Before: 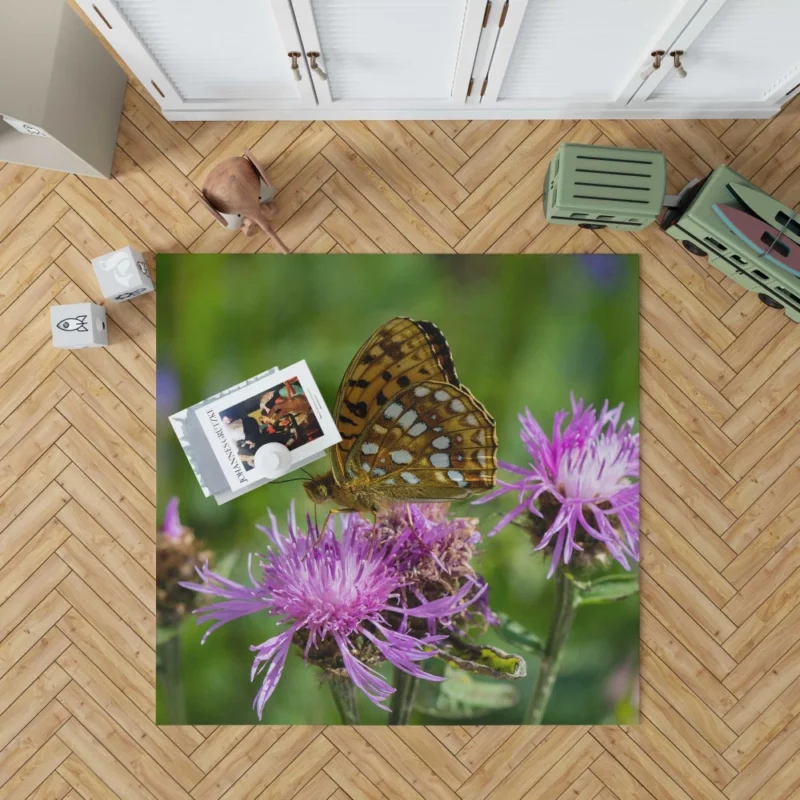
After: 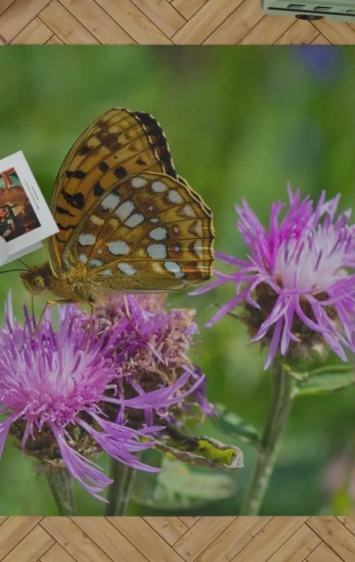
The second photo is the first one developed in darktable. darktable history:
crop: left 35.432%, top 26.233%, right 20.145%, bottom 3.432%
contrast brightness saturation: contrast -0.02, brightness -0.01, saturation 0.03
tone equalizer: -8 EV 0.25 EV, -7 EV 0.417 EV, -6 EV 0.417 EV, -5 EV 0.25 EV, -3 EV -0.25 EV, -2 EV -0.417 EV, -1 EV -0.417 EV, +0 EV -0.25 EV, edges refinement/feathering 500, mask exposure compensation -1.57 EV, preserve details guided filter
